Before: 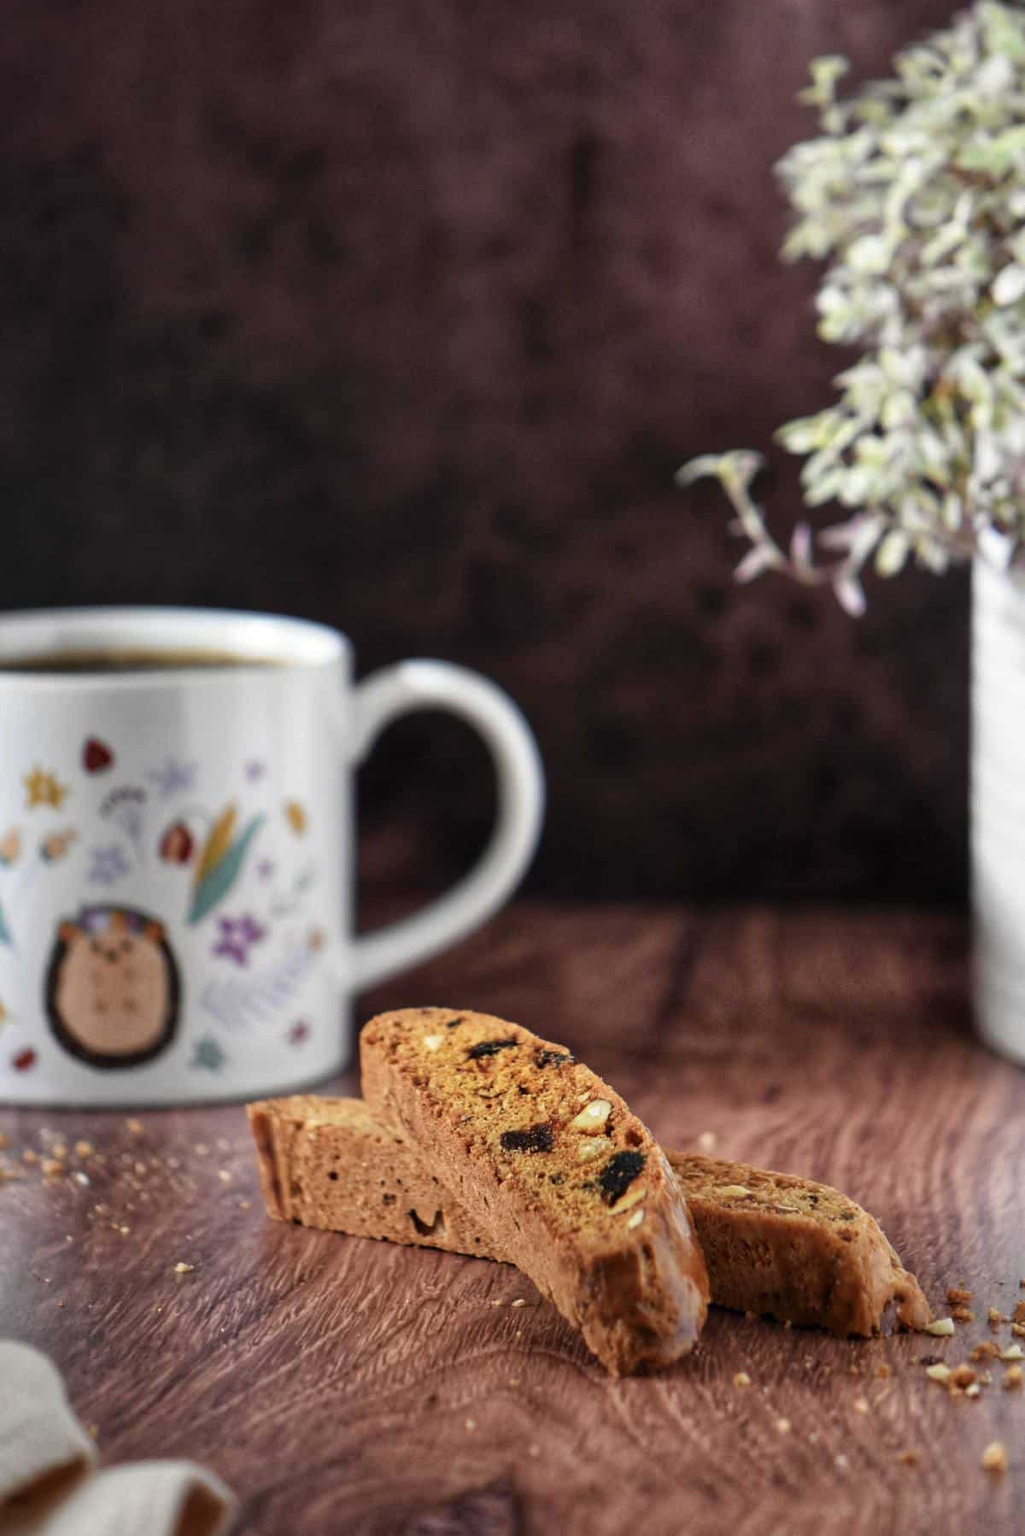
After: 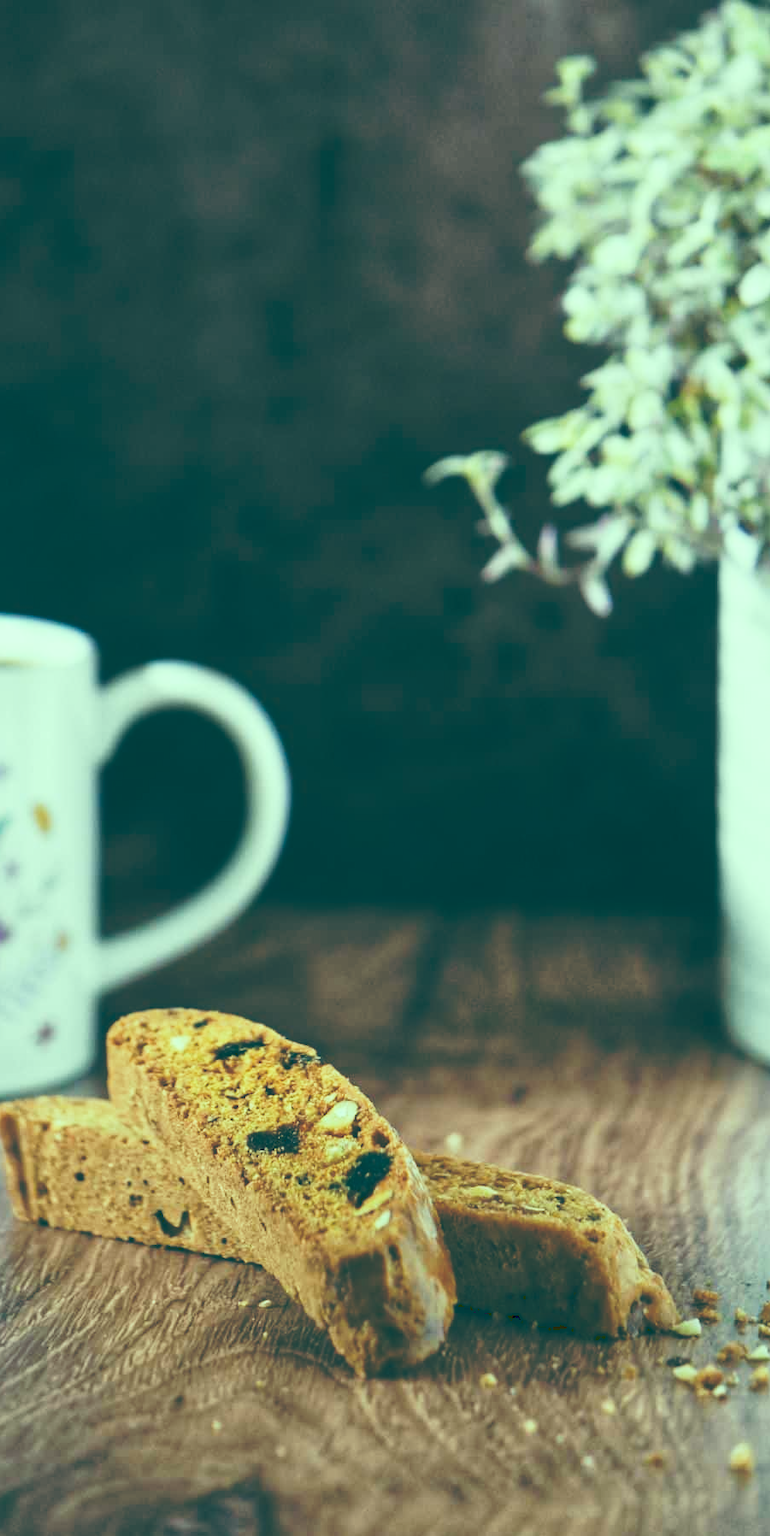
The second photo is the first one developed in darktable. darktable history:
local contrast: mode bilateral grid, contrast 100, coarseness 99, detail 92%, midtone range 0.2
crop and rotate: left 24.766%
tone curve: curves: ch0 [(0, 0) (0.003, 0.203) (0.011, 0.203) (0.025, 0.21) (0.044, 0.22) (0.069, 0.231) (0.1, 0.243) (0.136, 0.255) (0.177, 0.277) (0.224, 0.305) (0.277, 0.346) (0.335, 0.412) (0.399, 0.492) (0.468, 0.571) (0.543, 0.658) (0.623, 0.75) (0.709, 0.837) (0.801, 0.905) (0.898, 0.955) (1, 1)], preserve colors none
color correction: highlights a* -19.84, highlights b* 9.8, shadows a* -21.13, shadows b* -10.16
